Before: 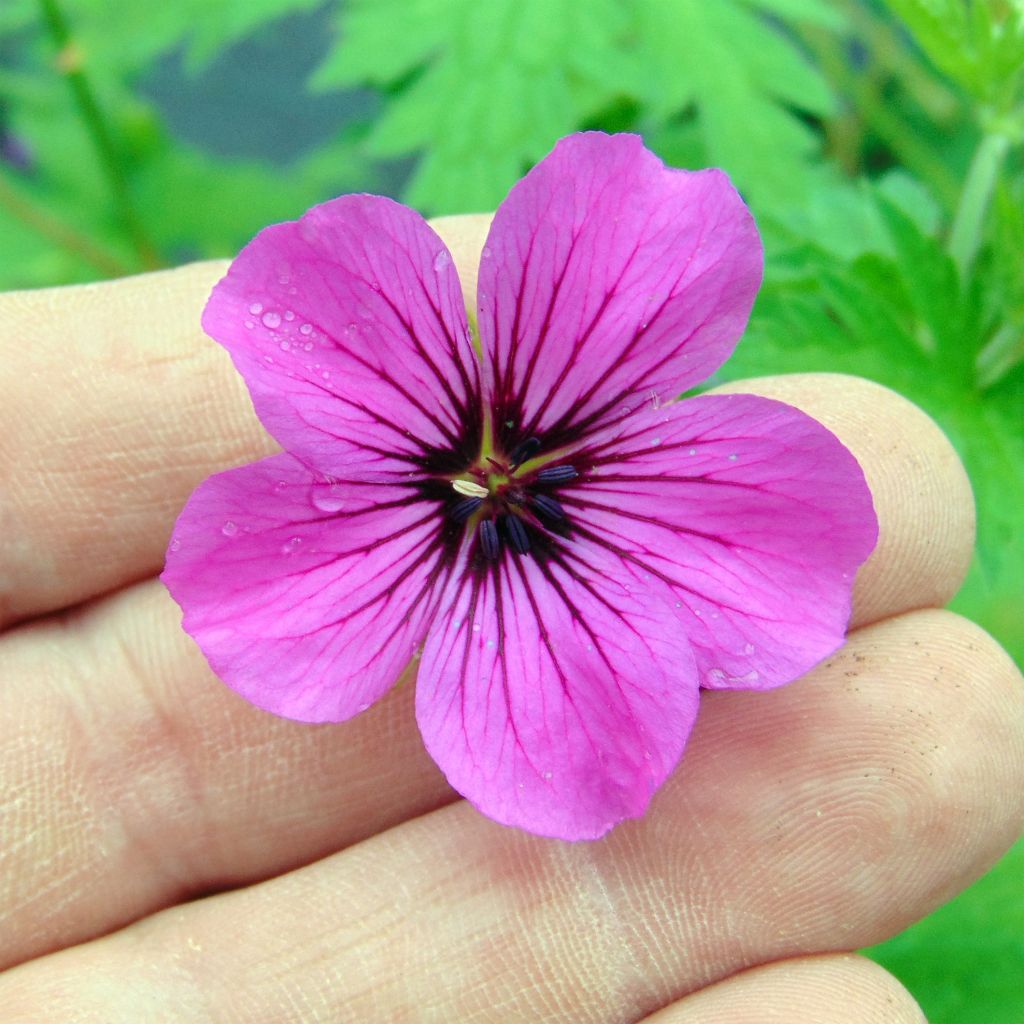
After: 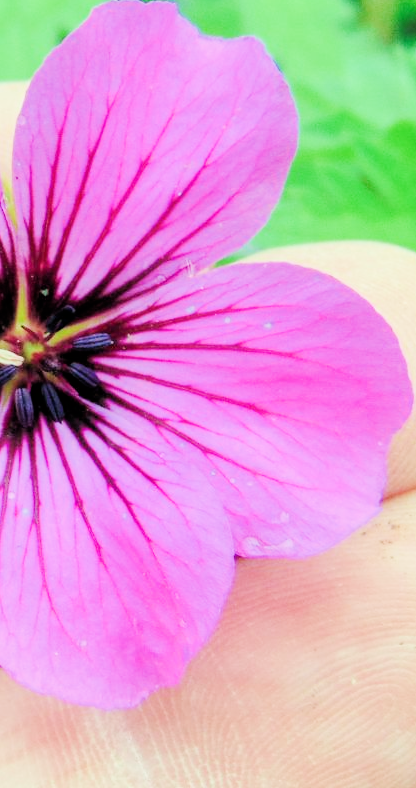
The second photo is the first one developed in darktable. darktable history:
crop: left 45.442%, top 12.954%, right 13.923%, bottom 10.018%
exposure: black level correction 0, exposure 1.457 EV, compensate highlight preservation false
filmic rgb: black relative exposure -4.13 EV, white relative exposure 5.1 EV, hardness 2.14, contrast 1.173
